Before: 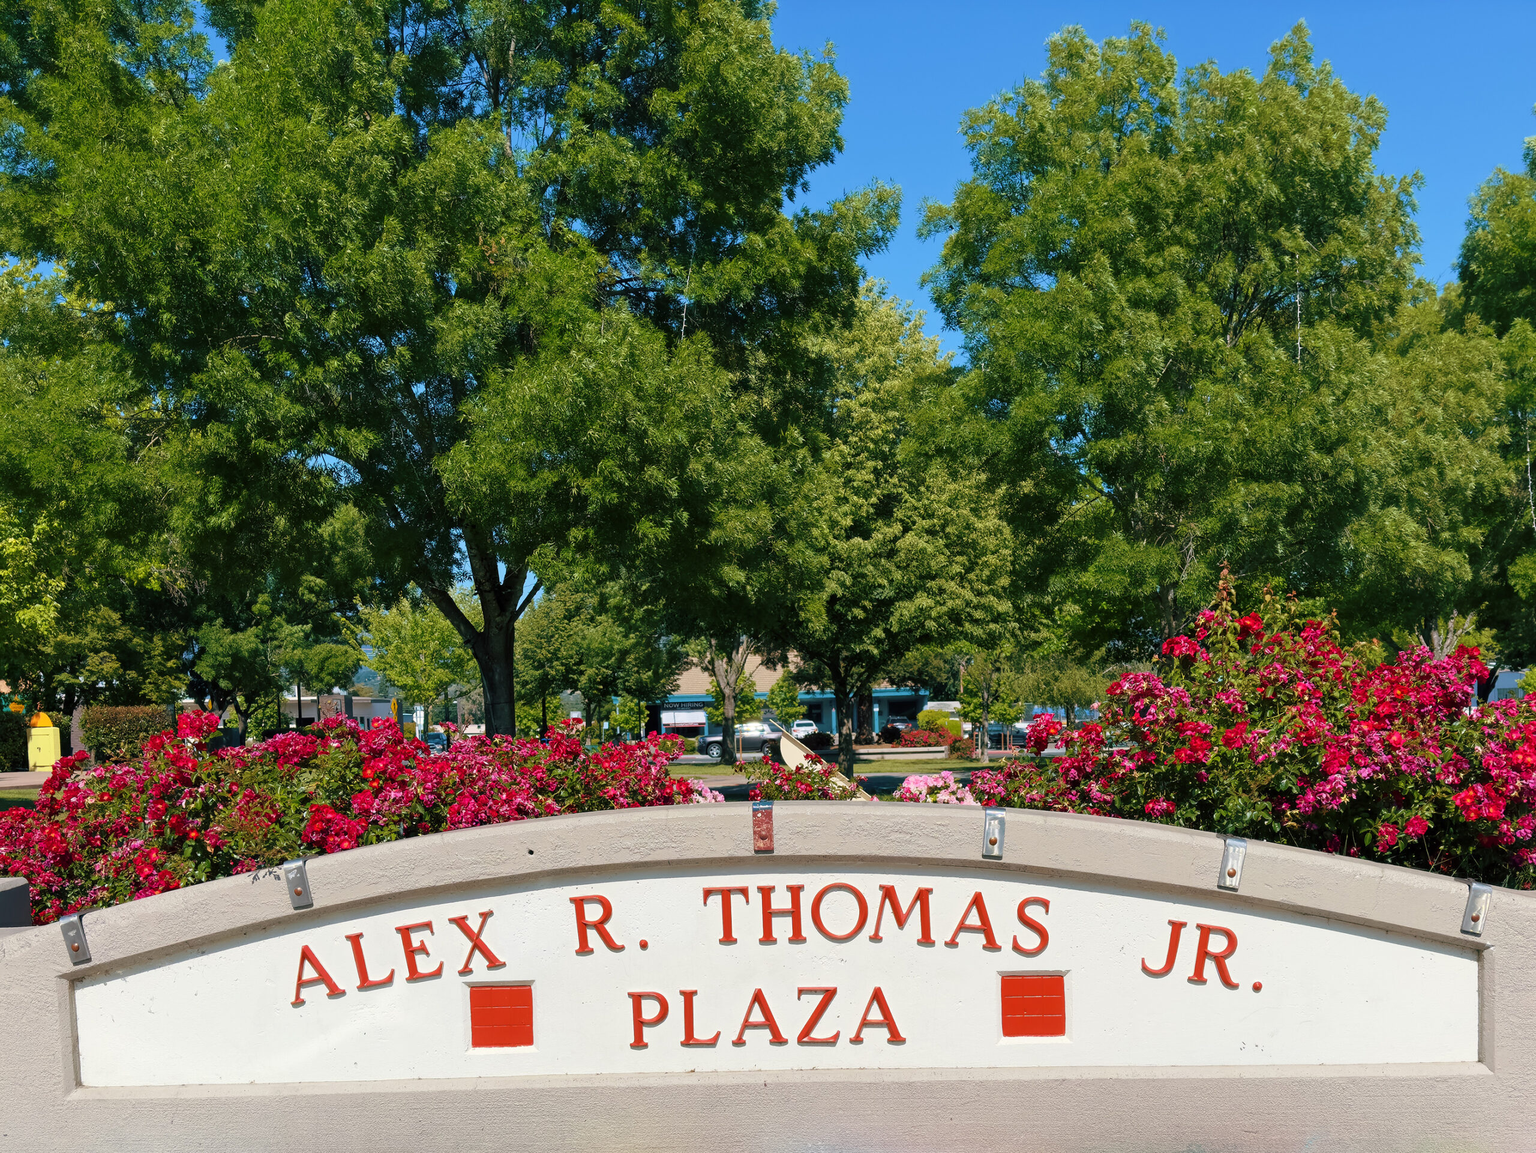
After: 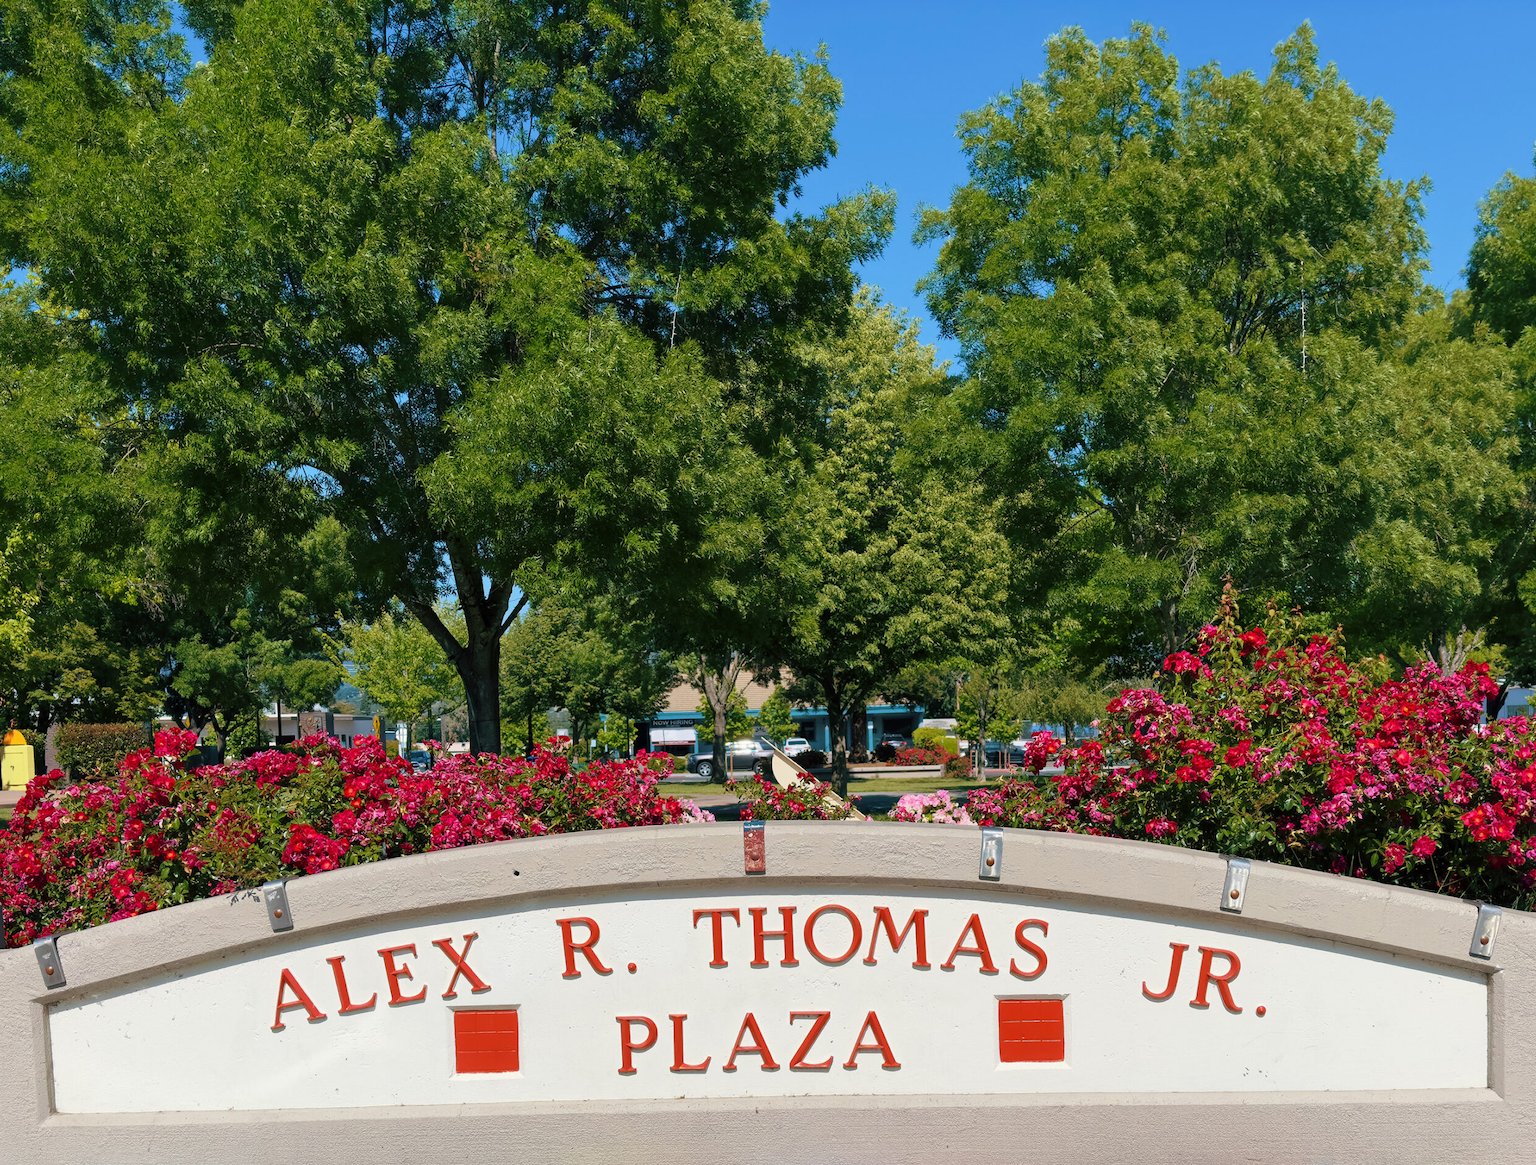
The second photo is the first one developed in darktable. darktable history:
exposure: exposure -0.048 EV, compensate highlight preservation false
crop and rotate: left 1.774%, right 0.633%, bottom 1.28%
